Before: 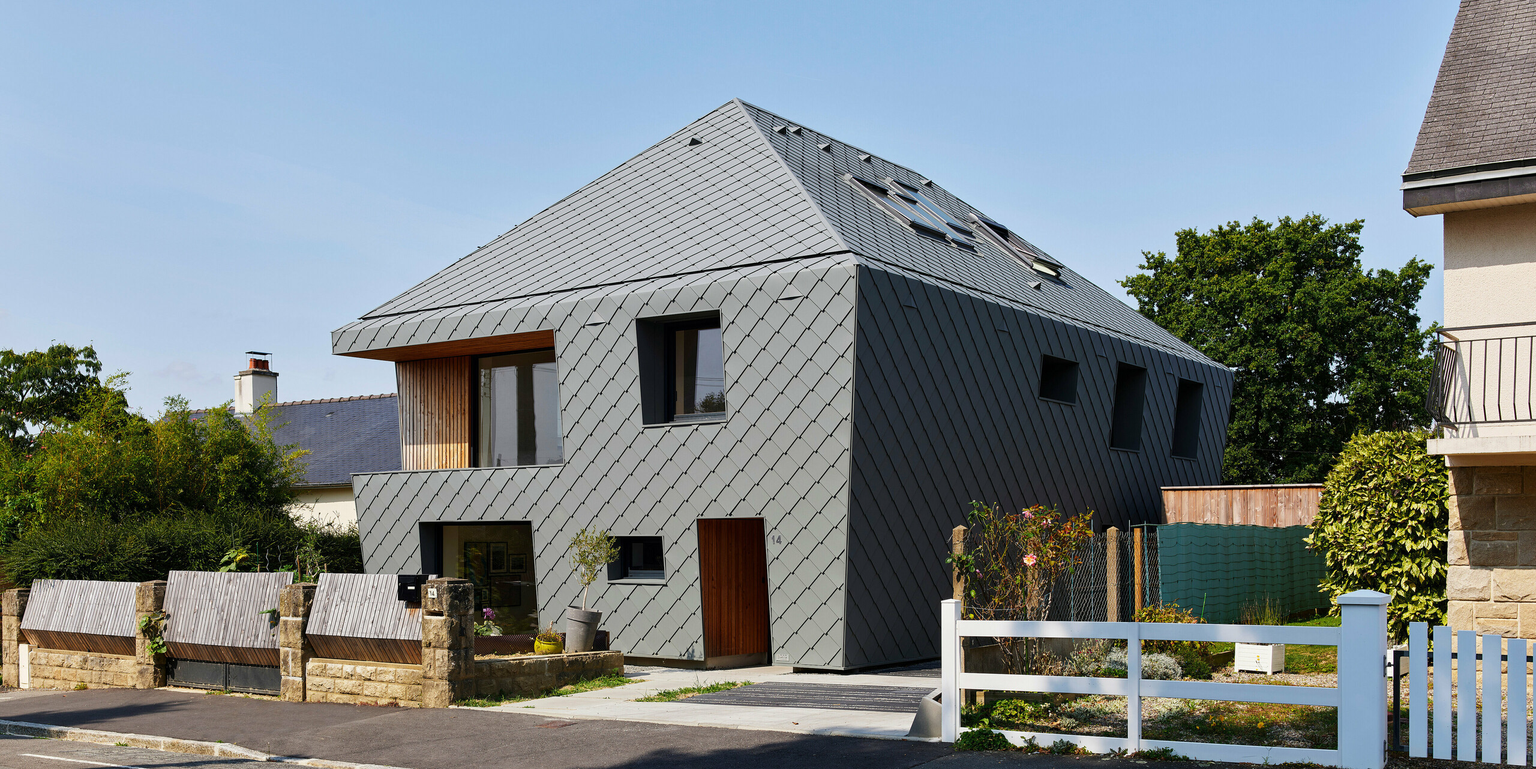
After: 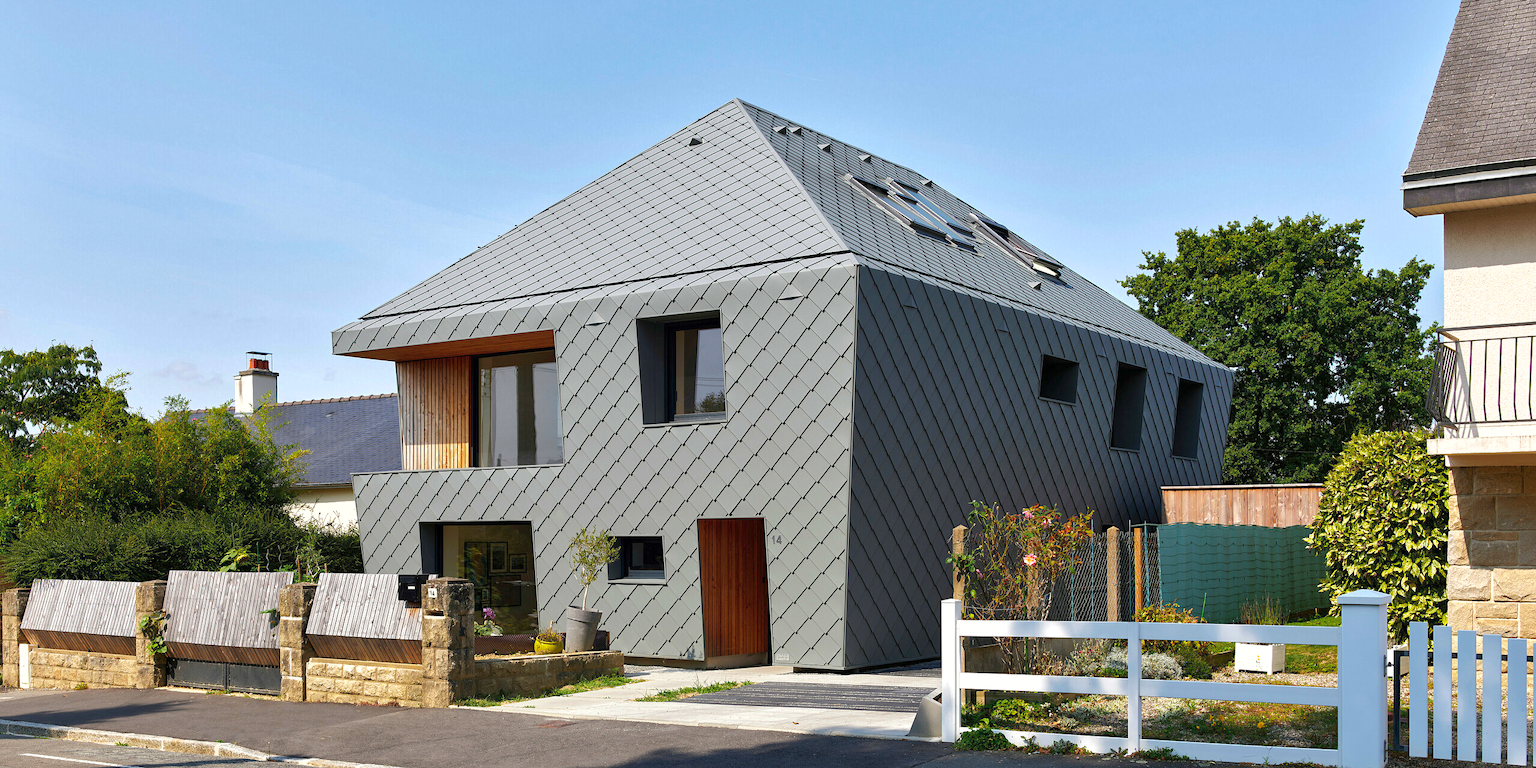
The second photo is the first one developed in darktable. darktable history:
exposure: exposure 0.4 EV, compensate highlight preservation false
shadows and highlights: on, module defaults
